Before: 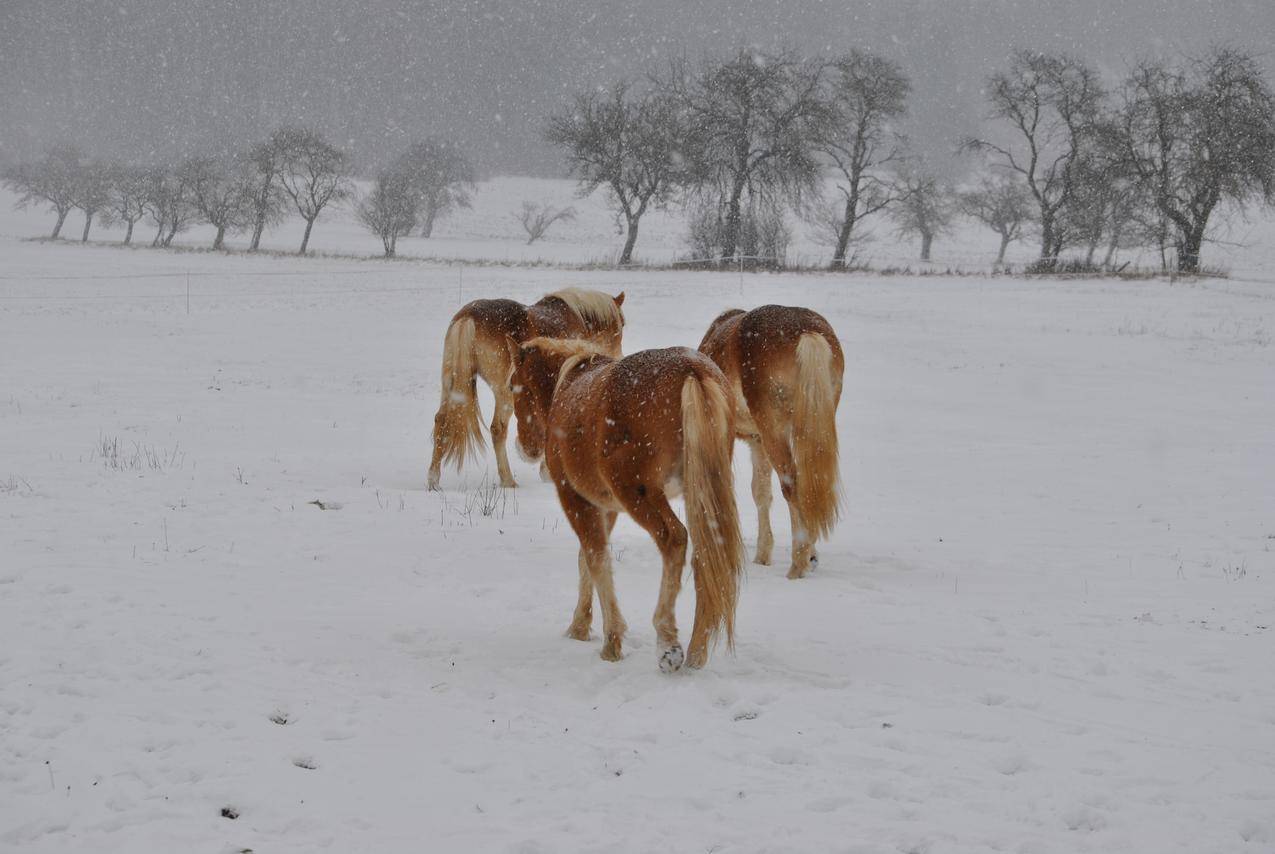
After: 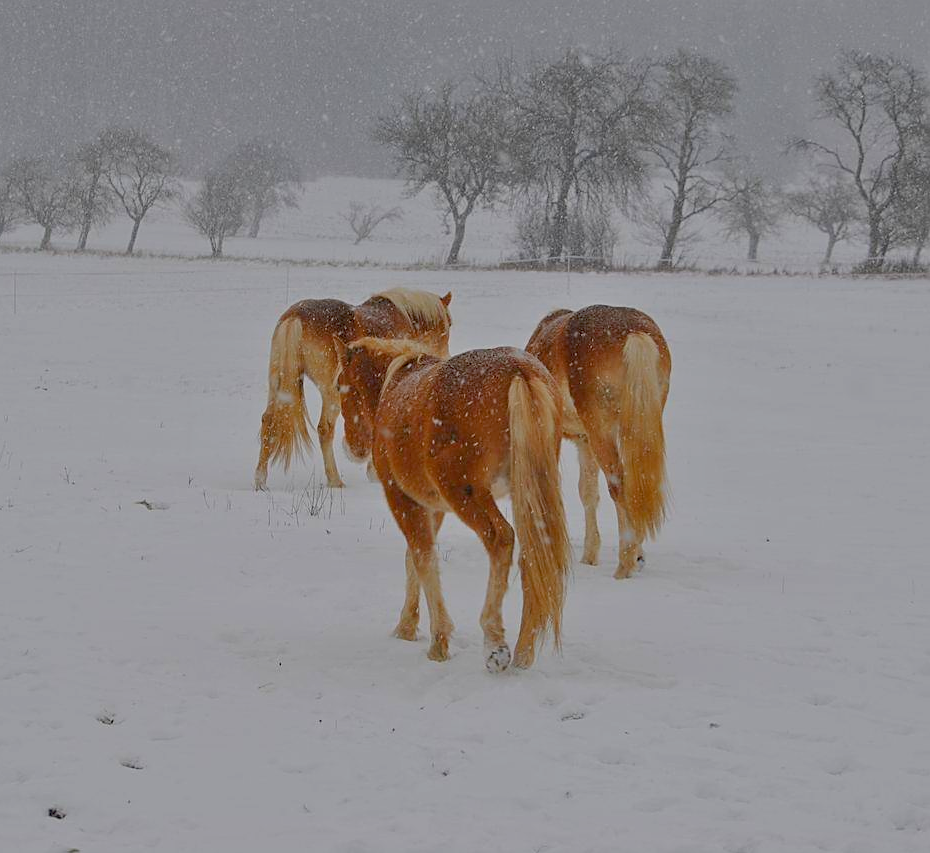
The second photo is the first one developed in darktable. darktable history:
crop: left 13.578%, top 0%, right 13.429%
color balance rgb: perceptual saturation grading › global saturation 19.388%, contrast -29.726%
sharpen: on, module defaults
